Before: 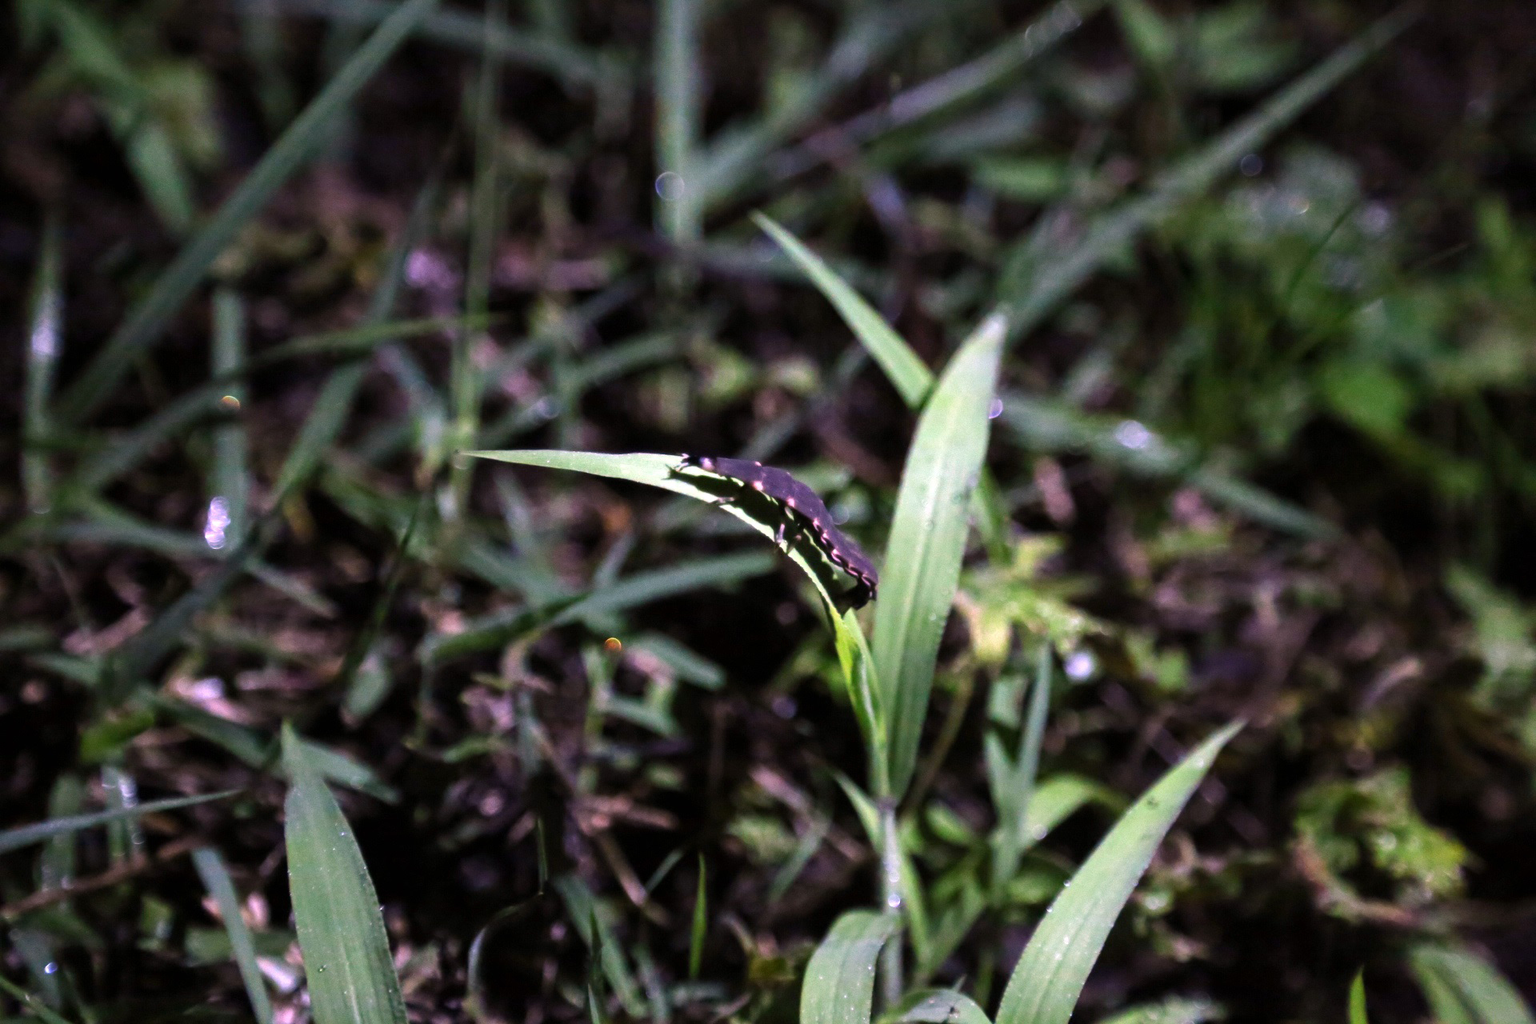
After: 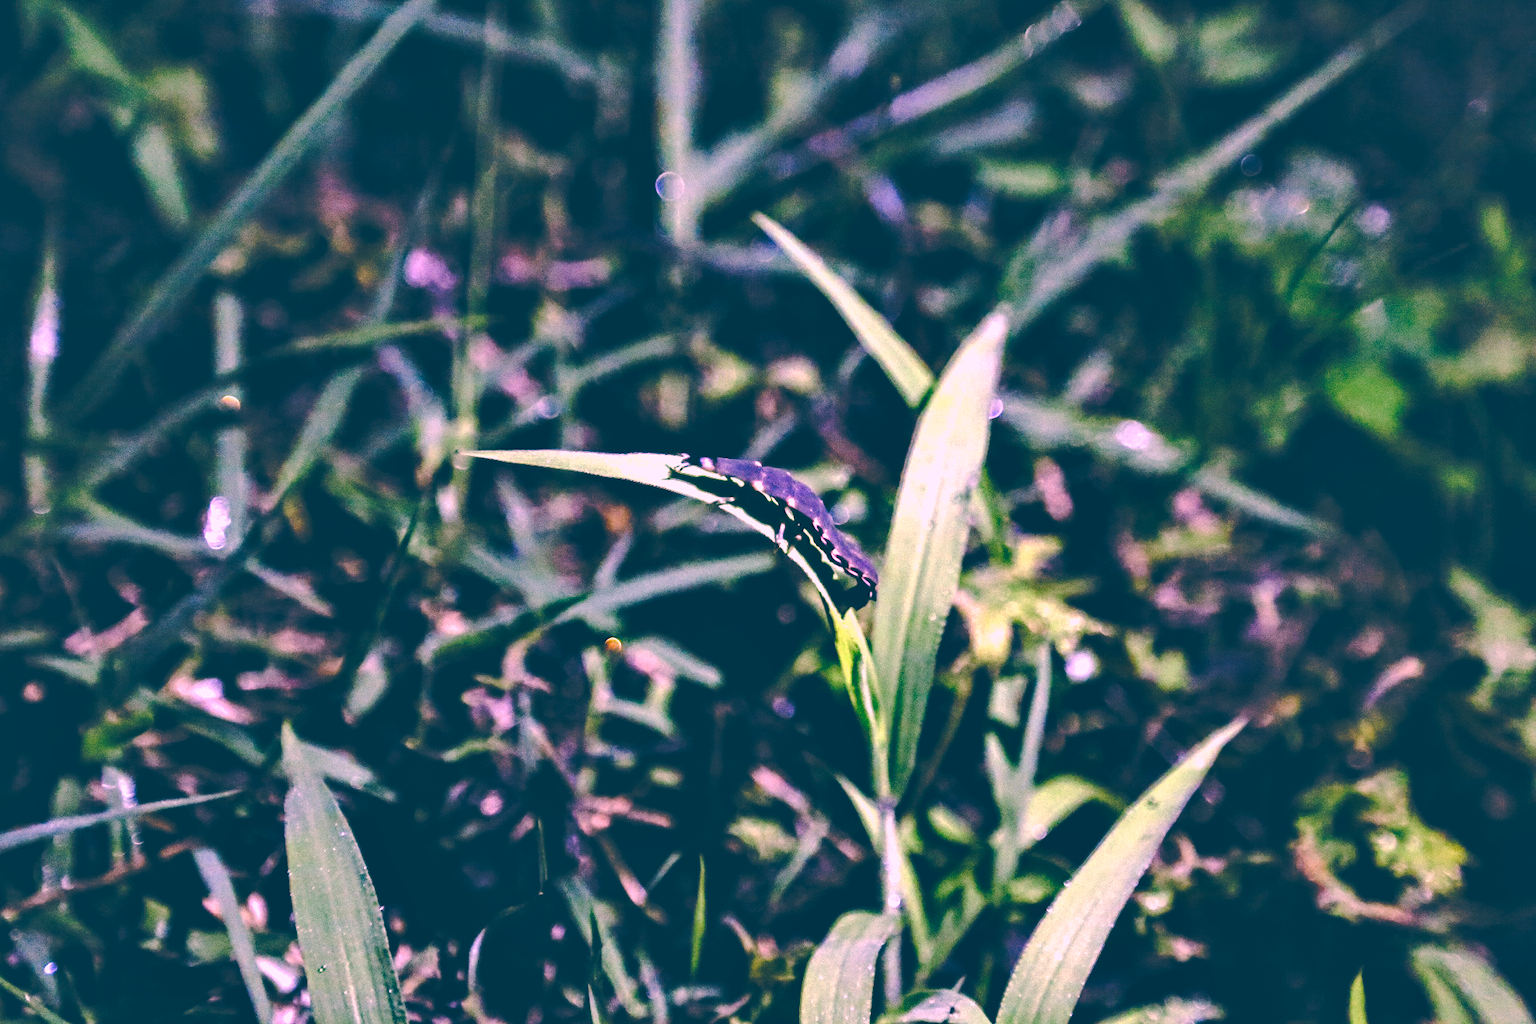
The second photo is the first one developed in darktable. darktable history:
shadows and highlights: shadows 40, highlights -54, highlights color adjustment 46%, low approximation 0.01, soften with gaussian
contrast equalizer: octaves 7, y [[0.5, 0.542, 0.583, 0.625, 0.667, 0.708], [0.5 ×6], [0.5 ×6], [0 ×6], [0 ×6]] | blend: blend mode normal (obsolete, clamping), opacity 62%; mask: uniform (no mask)
base curve: curves: ch0 [(0, 0.024) (0.055, 0.065) (0.121, 0.166) (0.236, 0.319) (0.693, 0.726) (1, 1)], preserve colors none
color correction: highlights a* 17.03, highlights b* 0.205, shadows a* -15.38, shadows b* -14.56, saturation 1.5 | blend: blend mode normal (obsolete, clamping), opacity 30%; mask: uniform (no mask)
channel mixer: red [0, 0, 0, 1, 0.141, -0.032, 0], green [0, 0, 0, 0.076, 1.005, 0.162, 0], blue [0, 0, 0, 0.076, 0.011, 1, 0] | blend: blend mode normal (obsolete, clamping), opacity 50%; mask: uniform (no mask)
